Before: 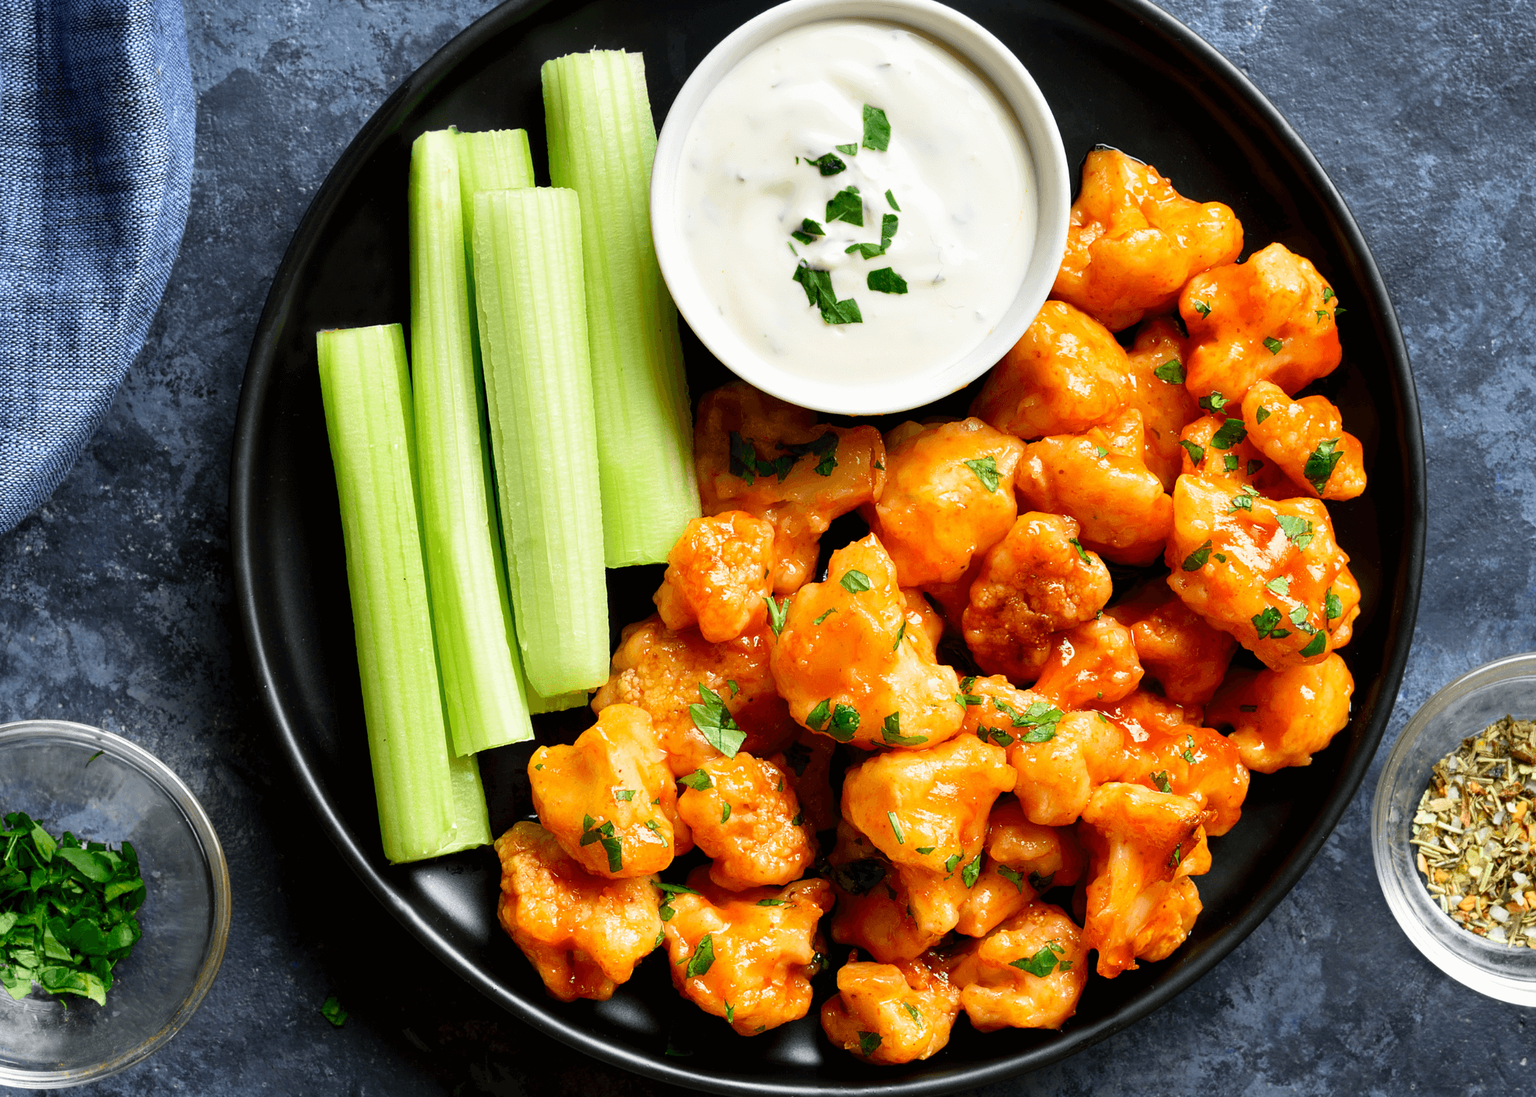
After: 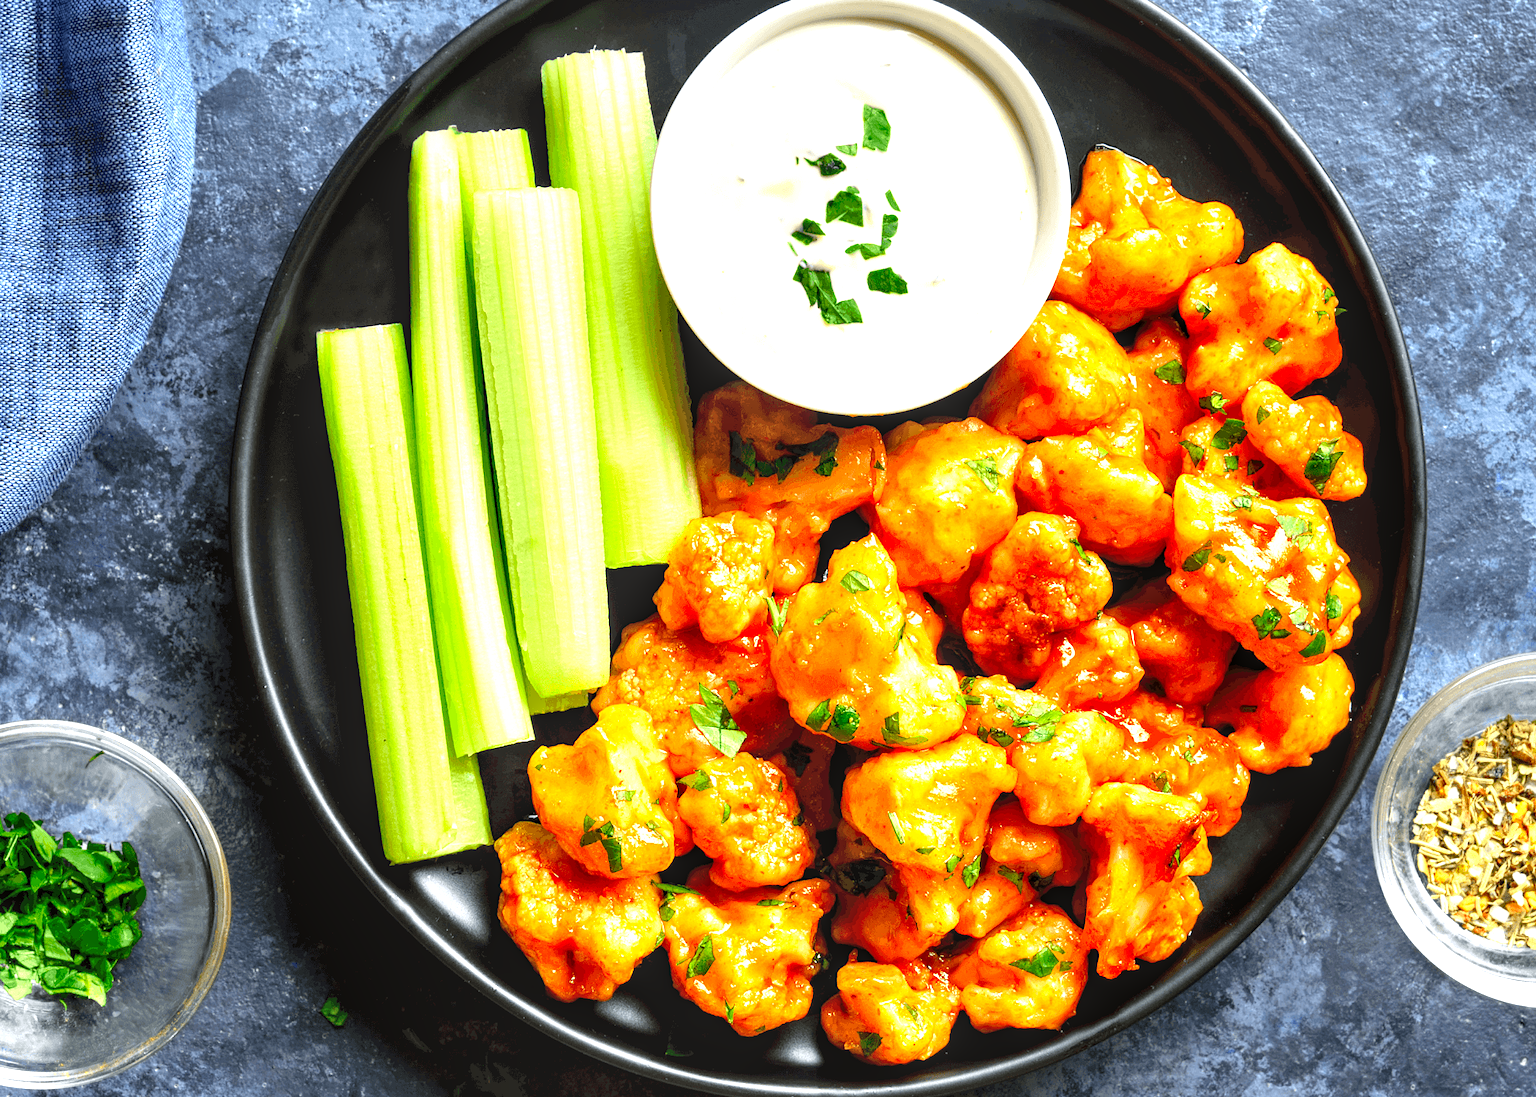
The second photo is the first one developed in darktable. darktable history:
contrast brightness saturation: contrast 0.07, brightness 0.08, saturation 0.18
local contrast: on, module defaults
exposure: black level correction 0, exposure 0.9 EV, compensate highlight preservation false
